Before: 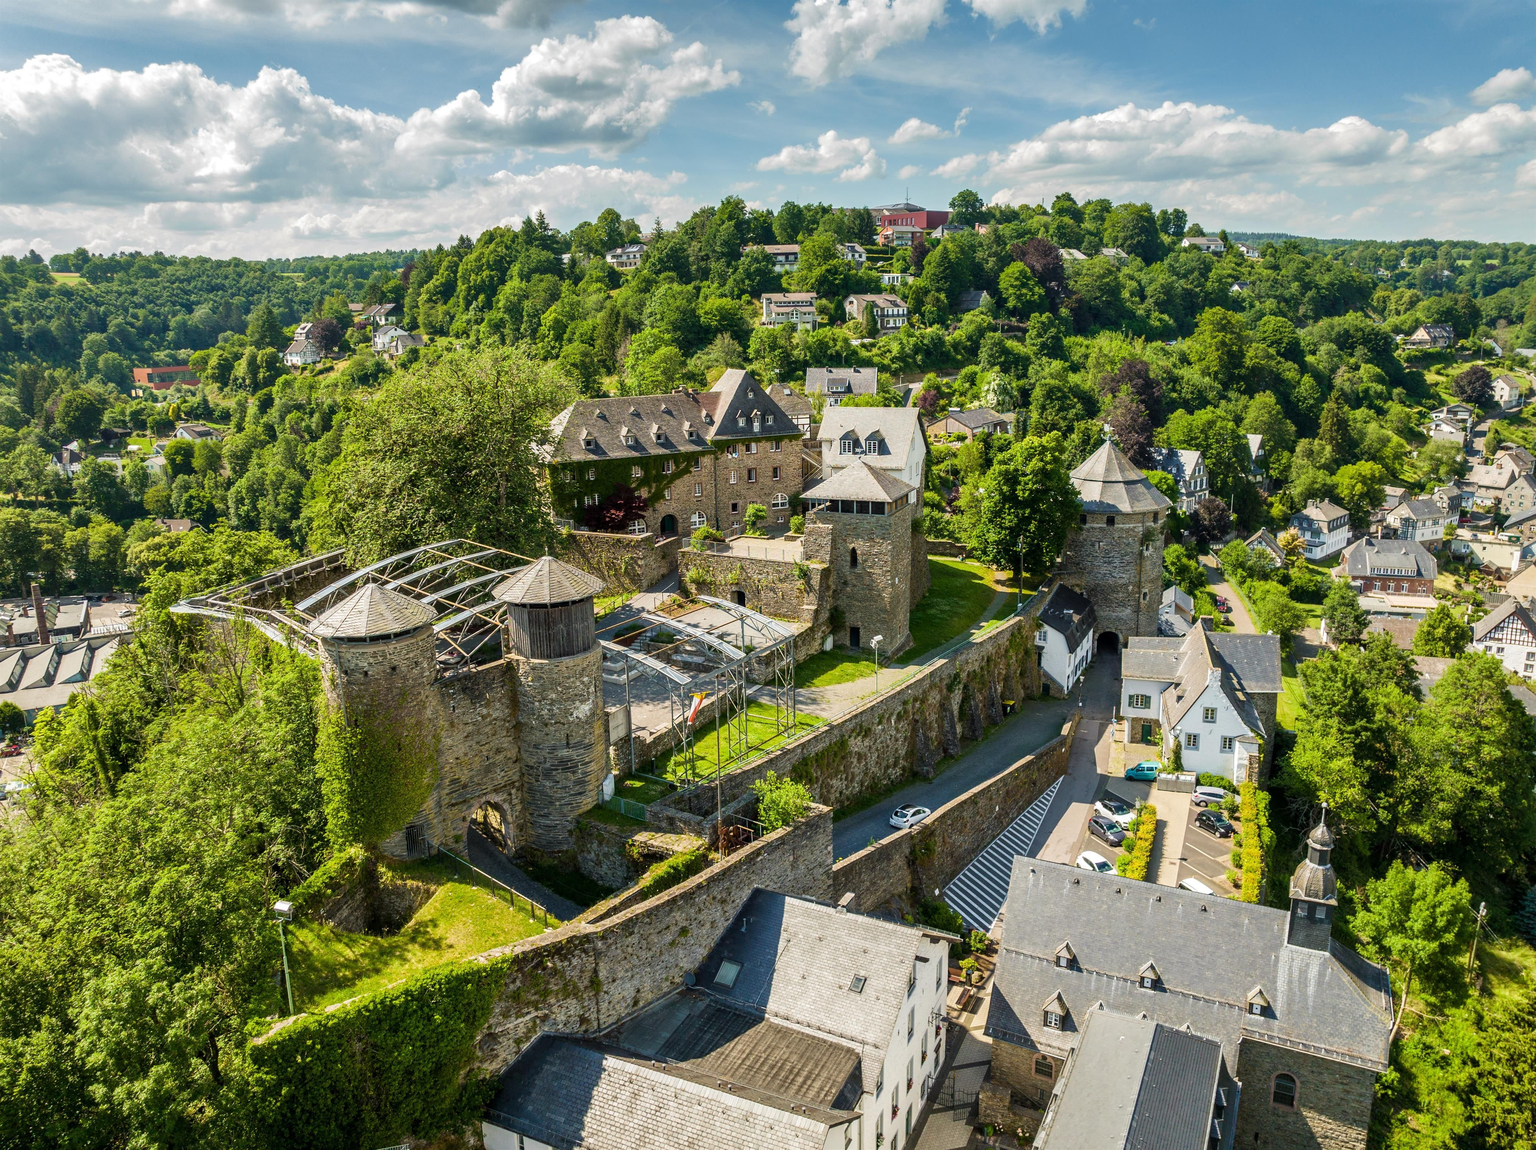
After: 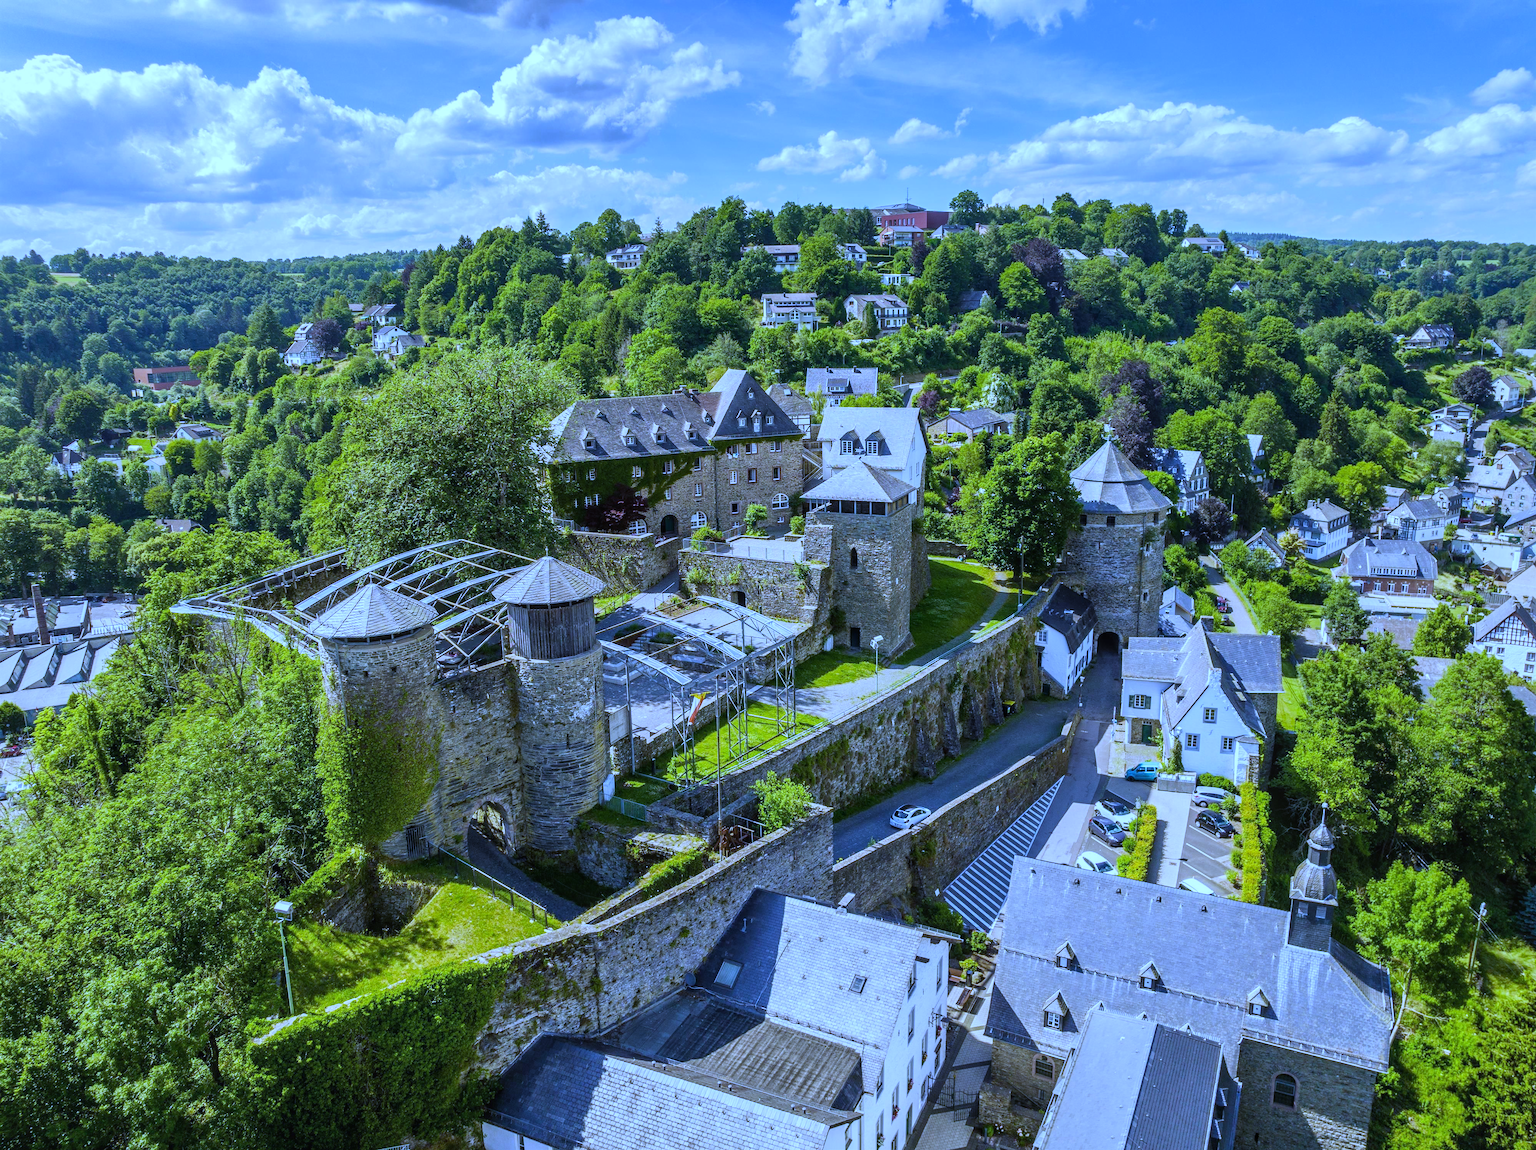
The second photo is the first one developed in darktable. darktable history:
white balance: red 0.766, blue 1.537
local contrast: detail 110%
